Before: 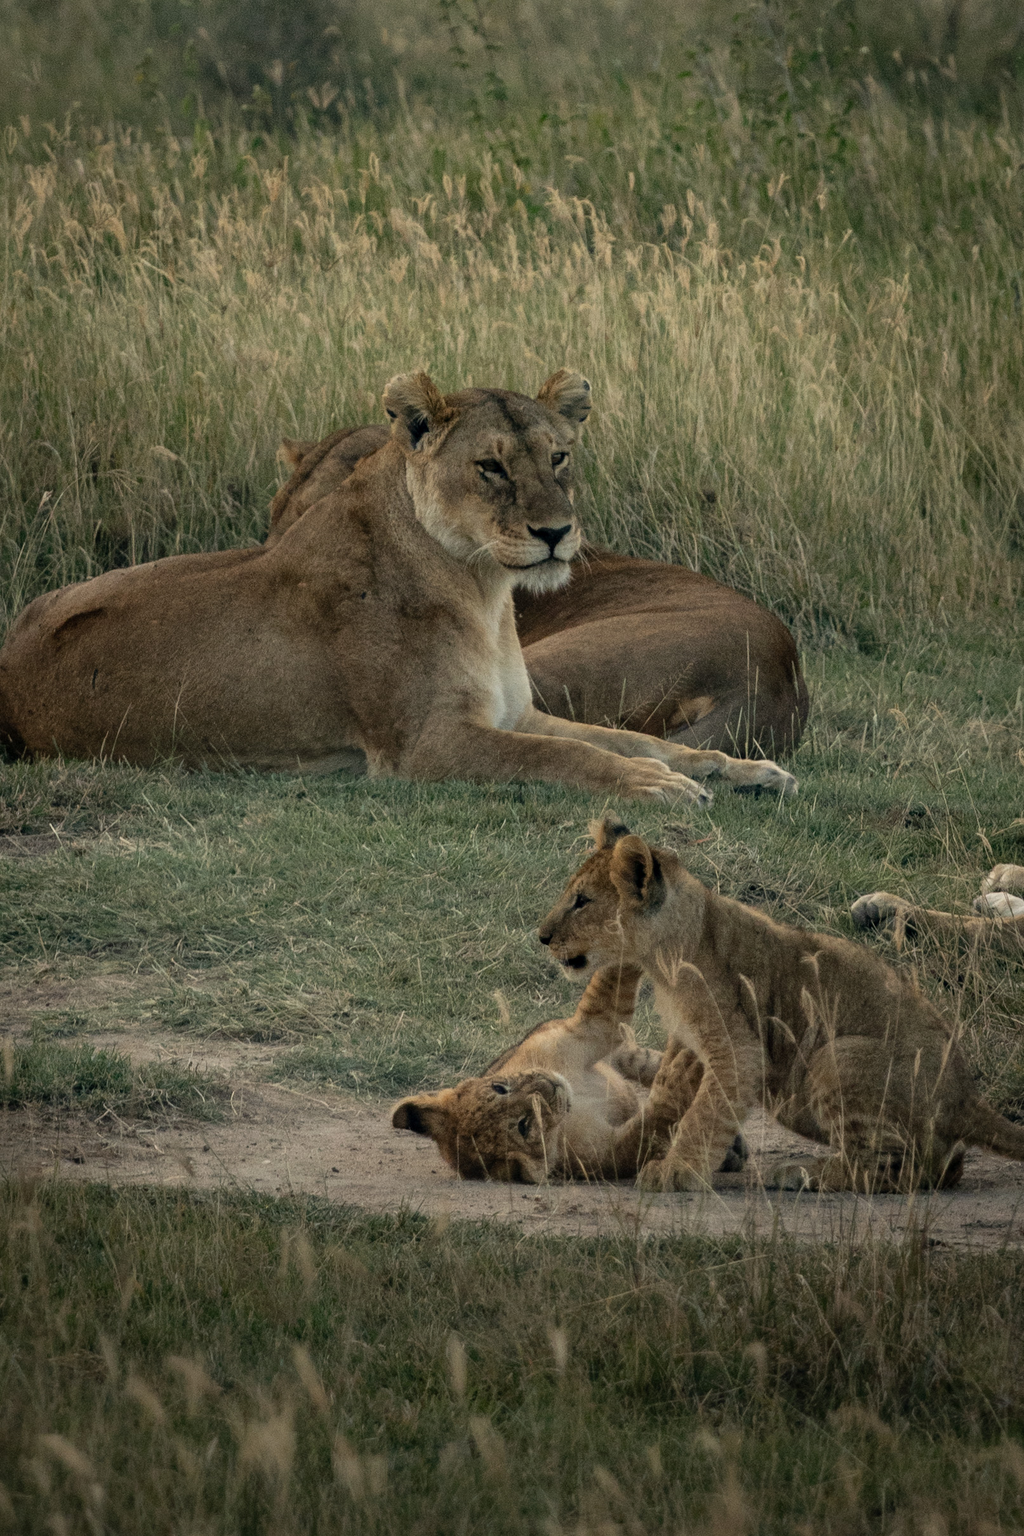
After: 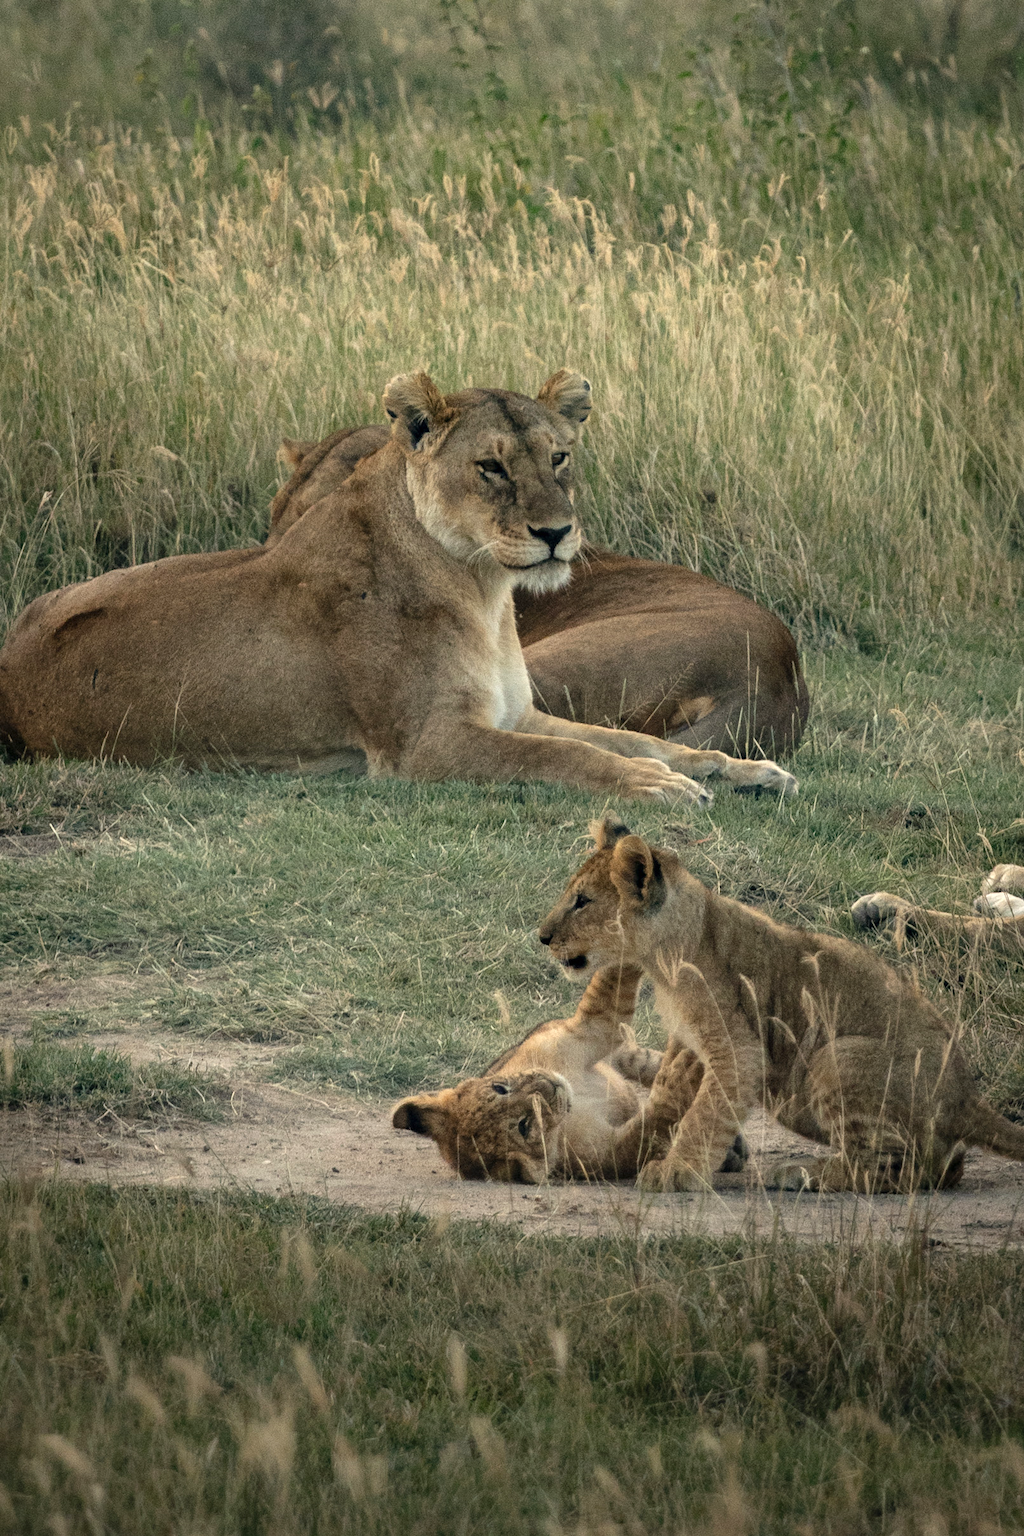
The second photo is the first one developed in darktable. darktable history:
rgb levels: preserve colors max RGB
exposure: black level correction 0, exposure 0.7 EV, compensate exposure bias true, compensate highlight preservation false
